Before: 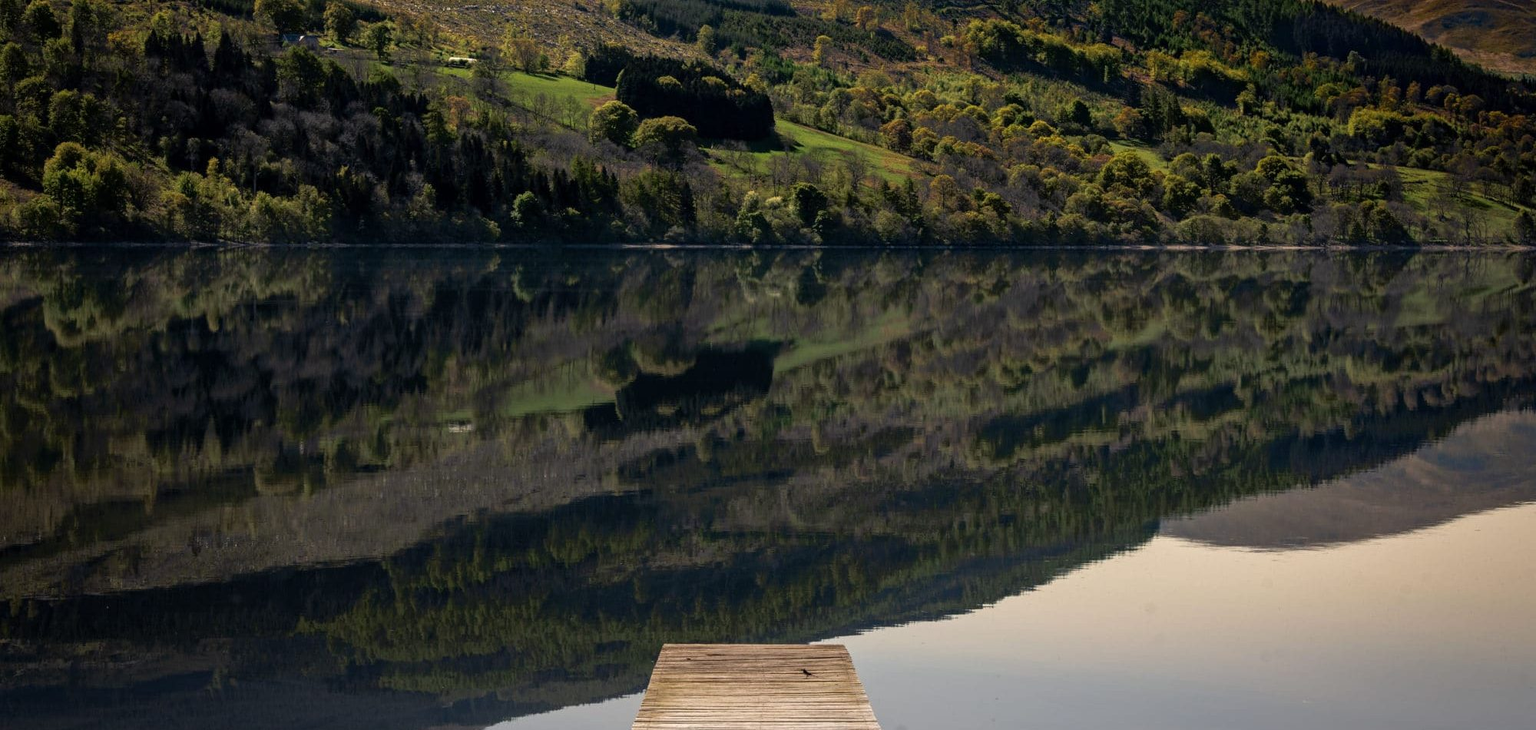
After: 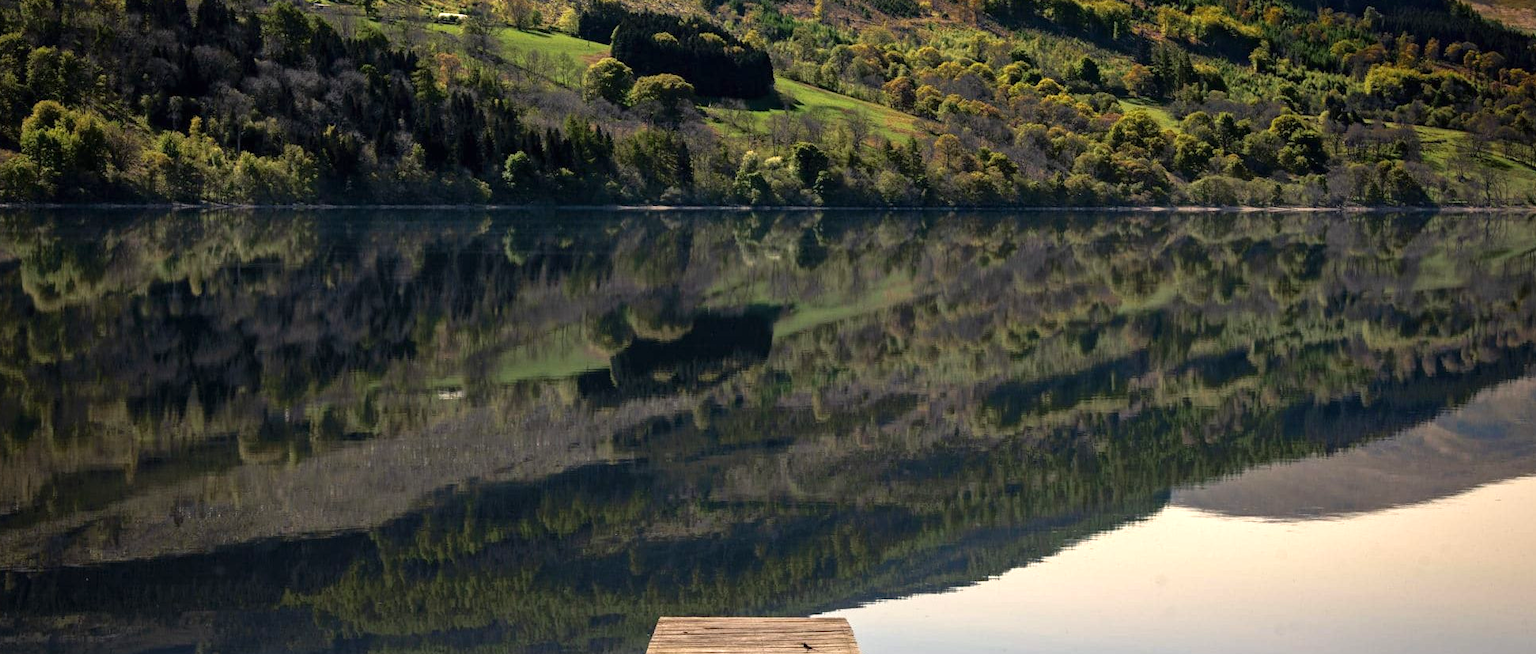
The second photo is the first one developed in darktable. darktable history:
crop: left 1.507%, top 6.147%, right 1.379%, bottom 6.637%
exposure: black level correction 0, exposure 0.7 EV, compensate exposure bias true, compensate highlight preservation false
